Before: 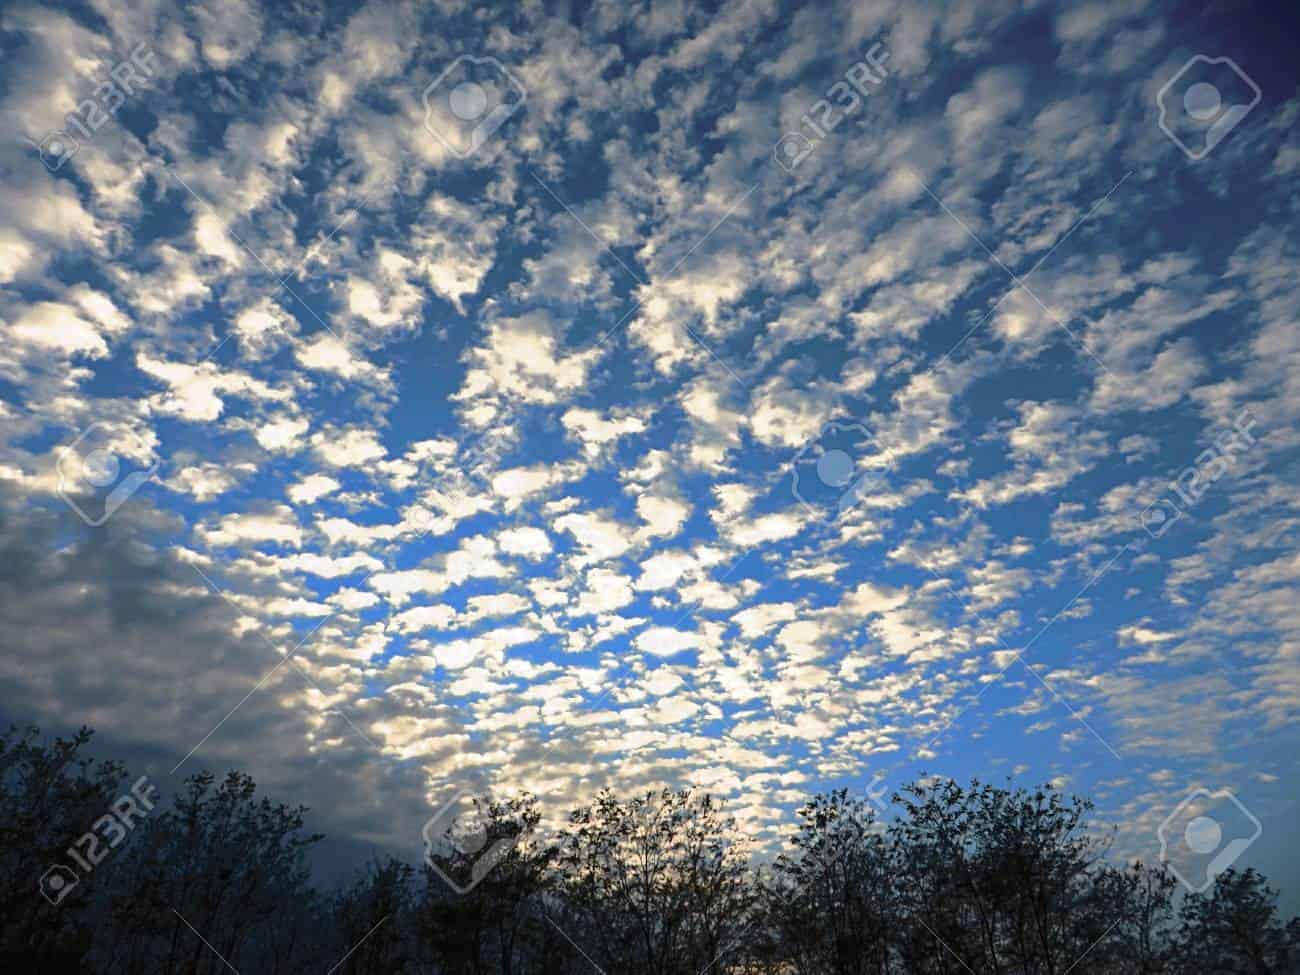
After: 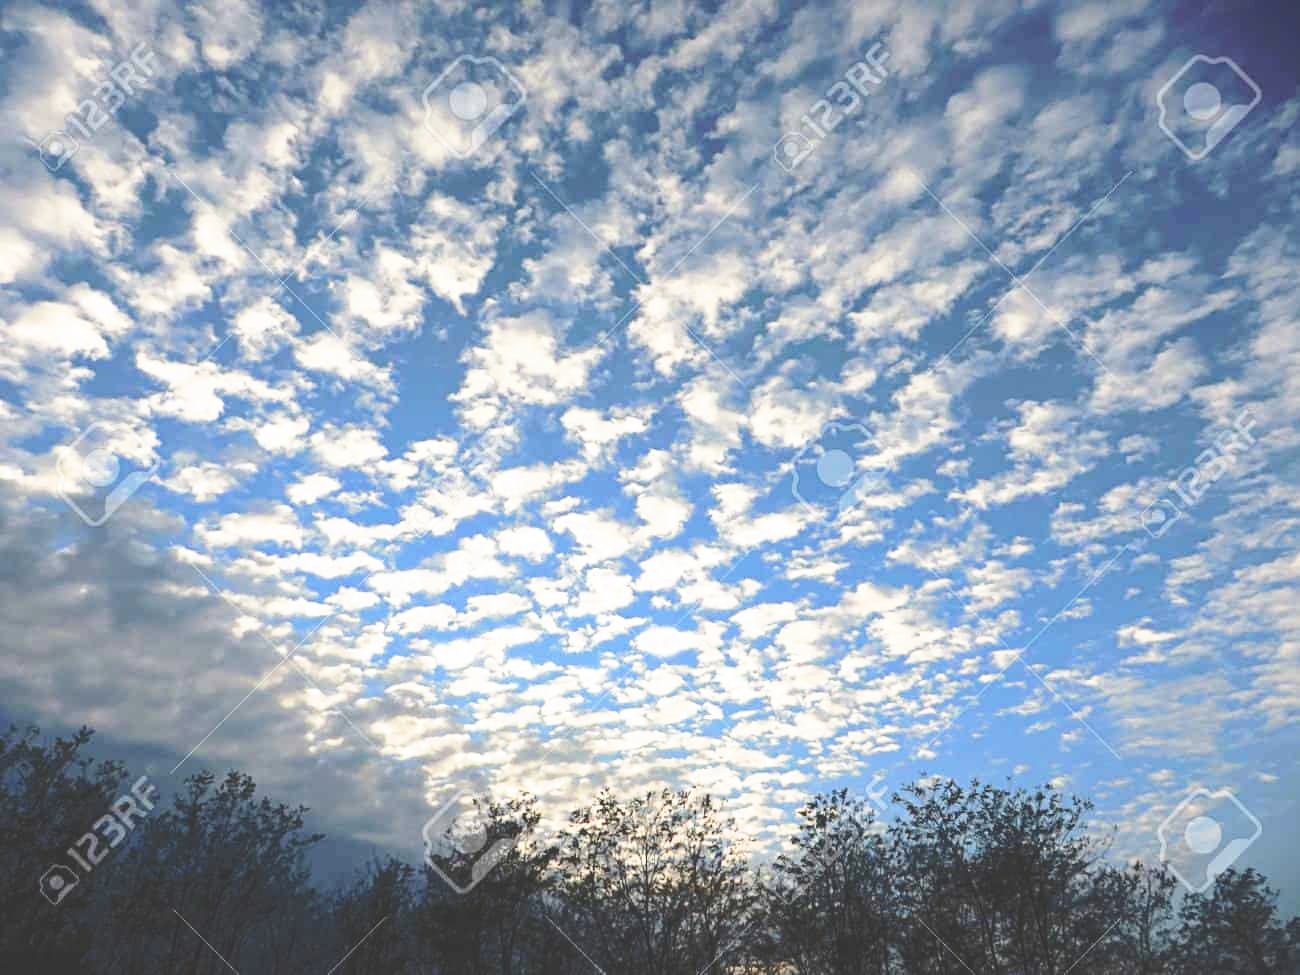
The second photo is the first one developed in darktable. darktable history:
base curve: curves: ch0 [(0, 0) (0.028, 0.03) (0.121, 0.232) (0.46, 0.748) (0.859, 0.968) (1, 1)], preserve colors none
exposure: black level correction -0.03, compensate highlight preservation false
